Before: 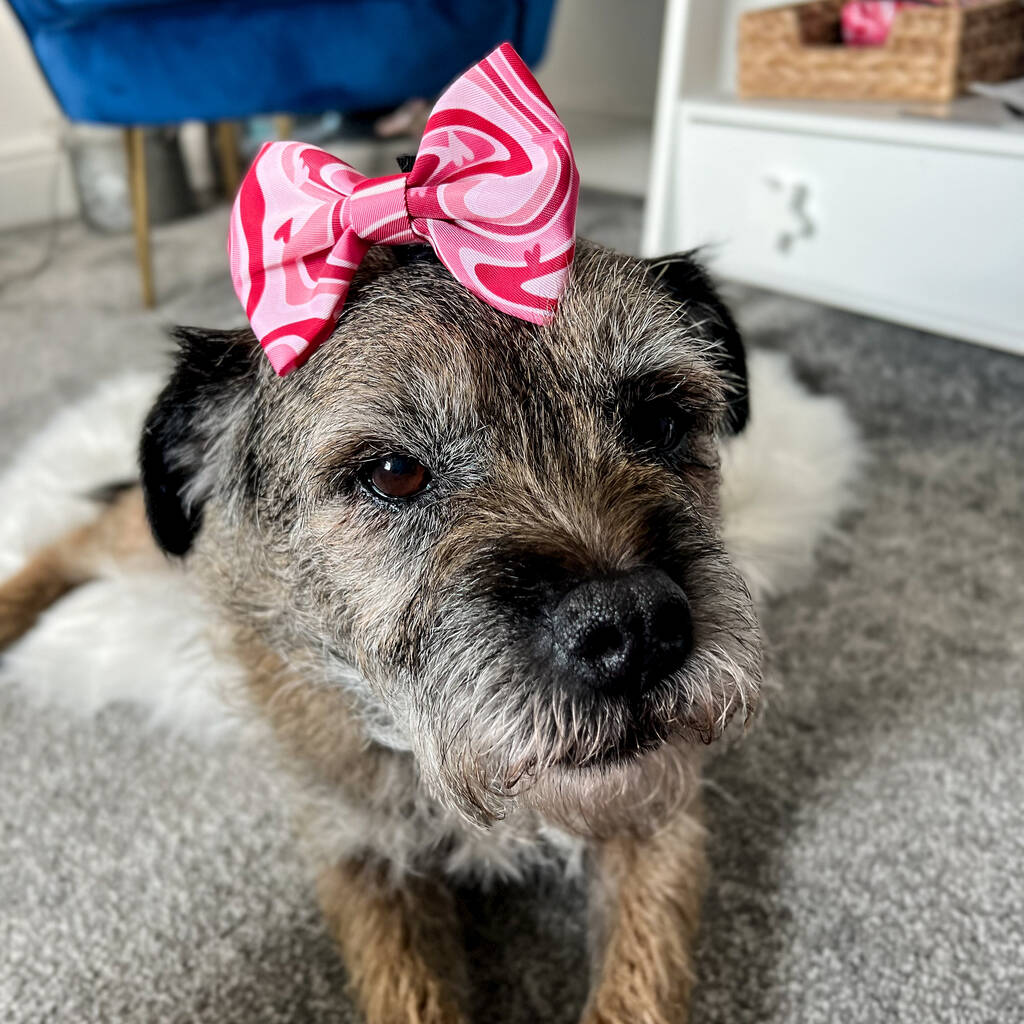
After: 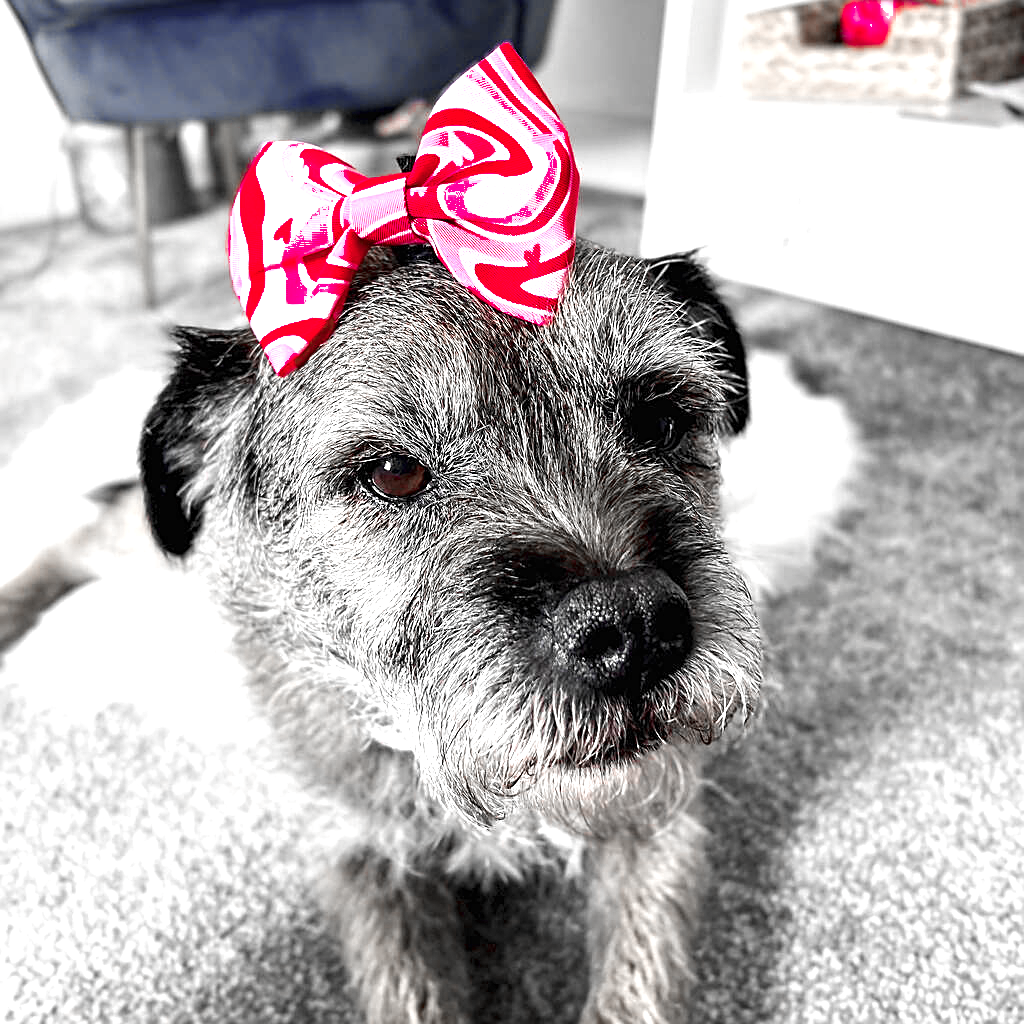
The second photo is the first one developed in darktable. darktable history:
exposure: black level correction 0, exposure 1.2 EV, compensate exposure bias true, compensate highlight preservation false
sharpen: on, module defaults
color zones: curves: ch0 [(0, 0.278) (0.143, 0.5) (0.286, 0.5) (0.429, 0.5) (0.571, 0.5) (0.714, 0.5) (0.857, 0.5) (1, 0.5)]; ch1 [(0, 1) (0.143, 0.165) (0.286, 0) (0.429, 0) (0.571, 0) (0.714, 0) (0.857, 0.5) (1, 0.5)]; ch2 [(0, 0.508) (0.143, 0.5) (0.286, 0.5) (0.429, 0.5) (0.571, 0.5) (0.714, 0.5) (0.857, 0.5) (1, 0.5)]
